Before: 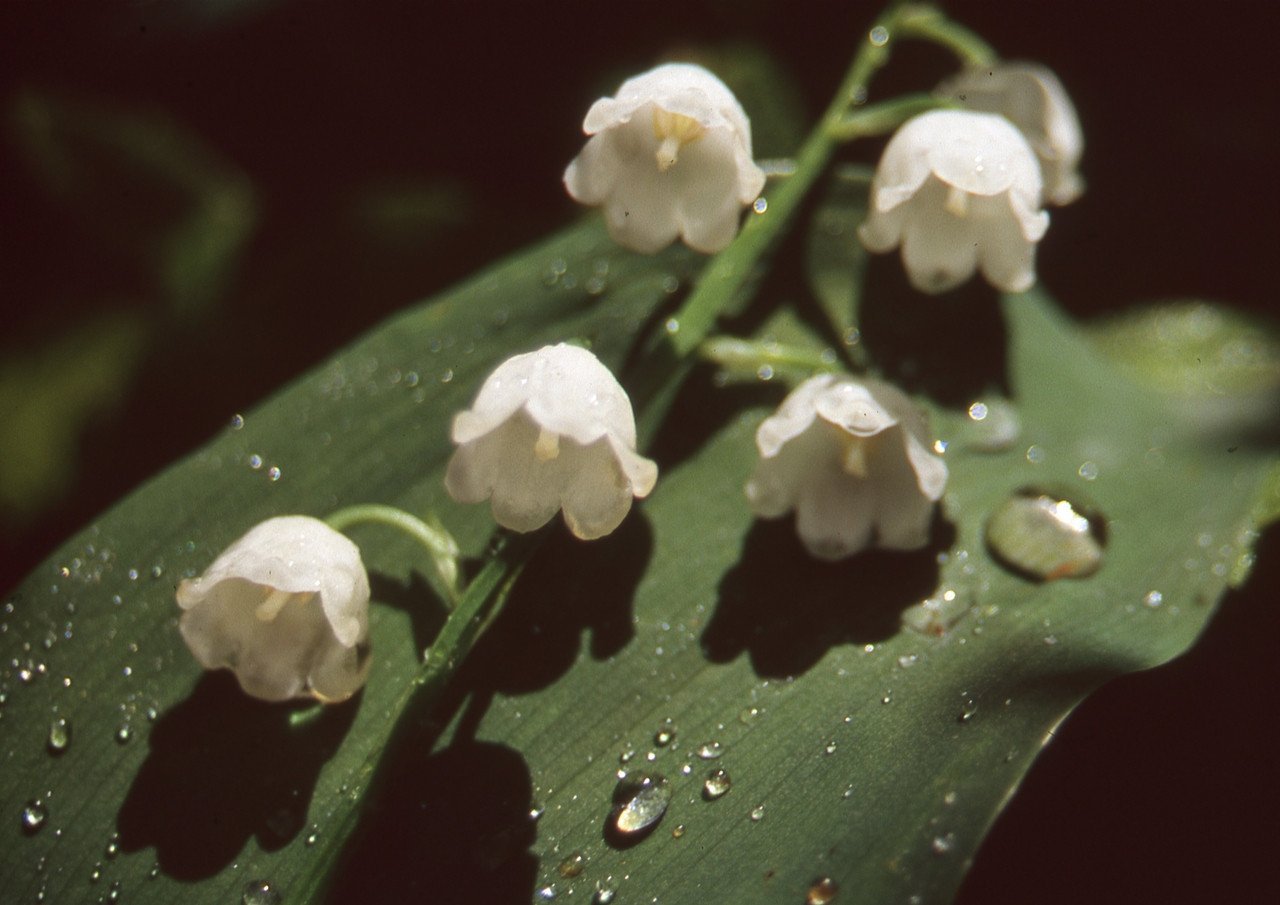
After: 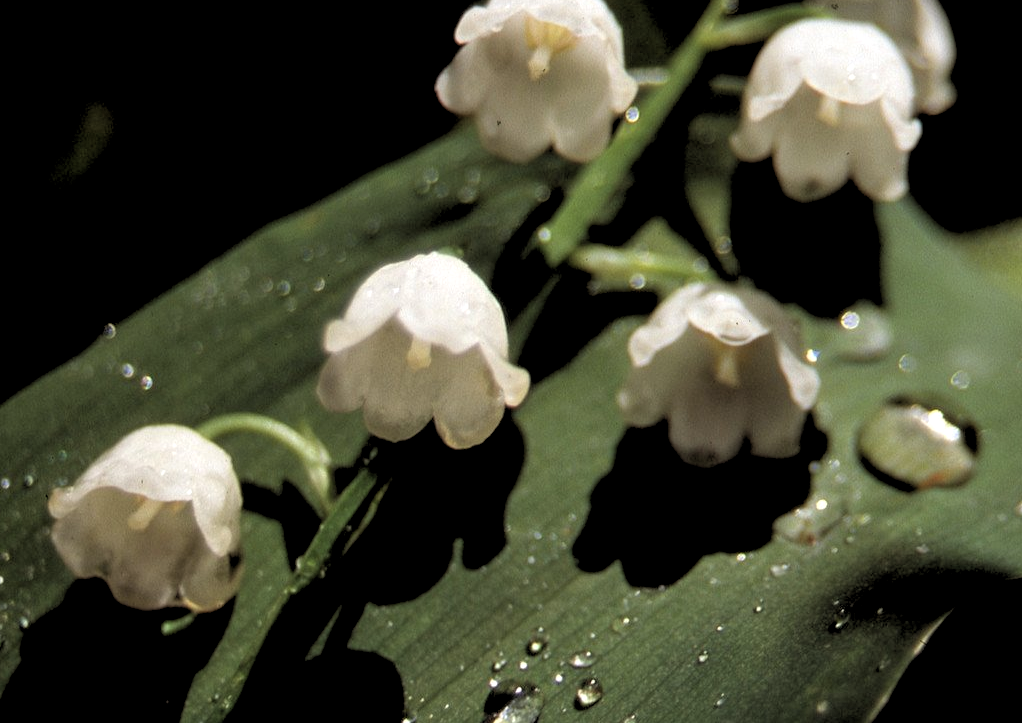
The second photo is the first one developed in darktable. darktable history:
crop and rotate: left 10.071%, top 10.071%, right 10.02%, bottom 10.02%
rgb levels: levels [[0.034, 0.472, 0.904], [0, 0.5, 1], [0, 0.5, 1]]
white balance: emerald 1
